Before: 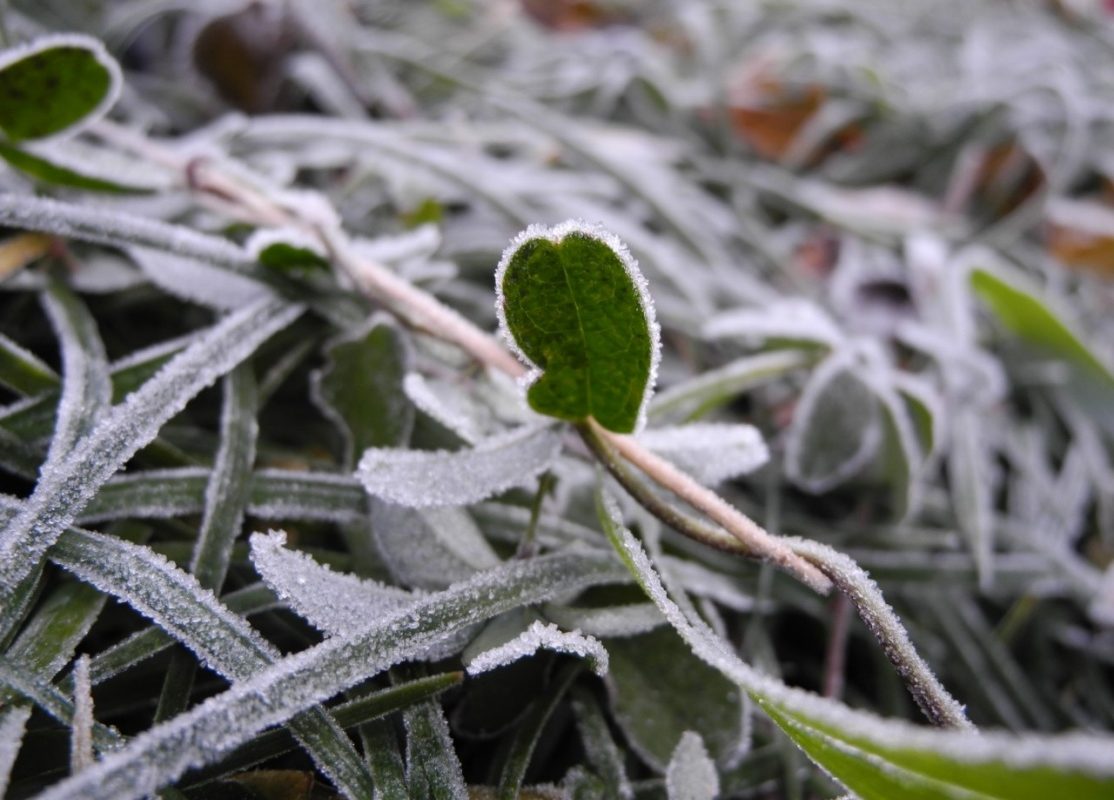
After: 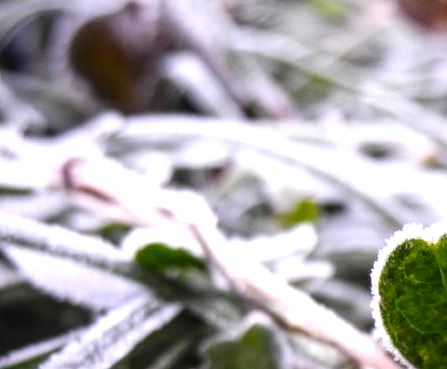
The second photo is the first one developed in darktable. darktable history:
crop and rotate: left 11.199%, top 0.058%, right 48.633%, bottom 53.788%
contrast brightness saturation: contrast 0.126, brightness -0.049, saturation 0.158
local contrast: detail 130%
color calibration: illuminant custom, x 0.347, y 0.364, temperature 4920.1 K
vignetting: fall-off start 97.16%, saturation -0.001, width/height ratio 1.181
exposure: exposure 1 EV, compensate highlight preservation false
tone equalizer: edges refinement/feathering 500, mask exposure compensation -1.57 EV, preserve details no
